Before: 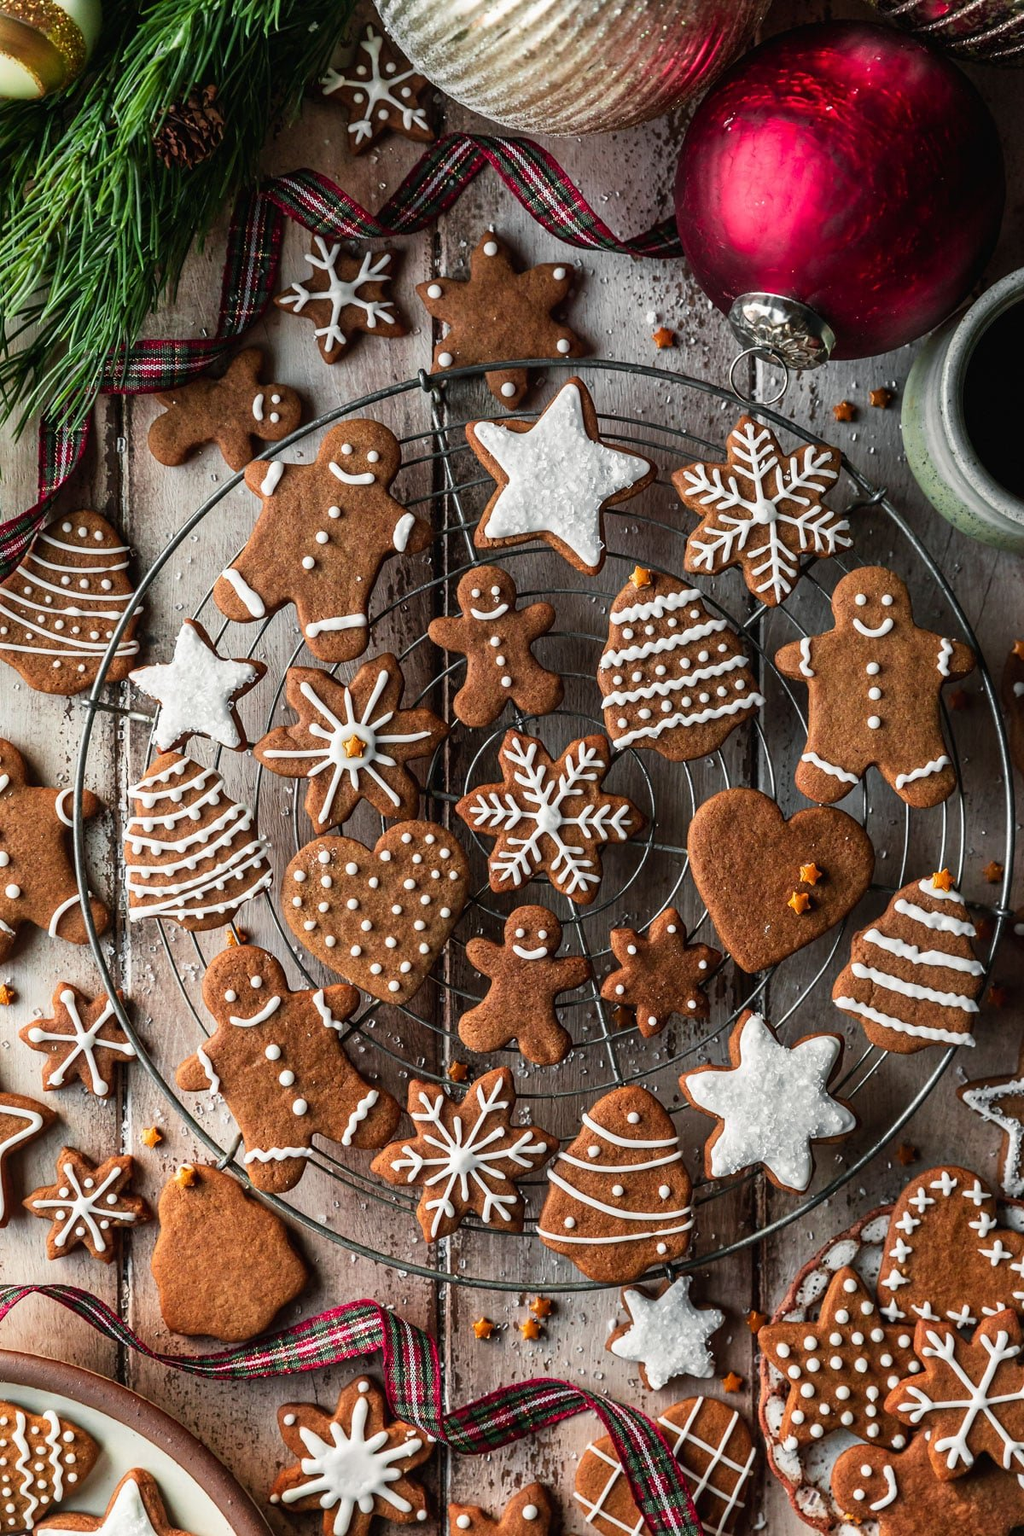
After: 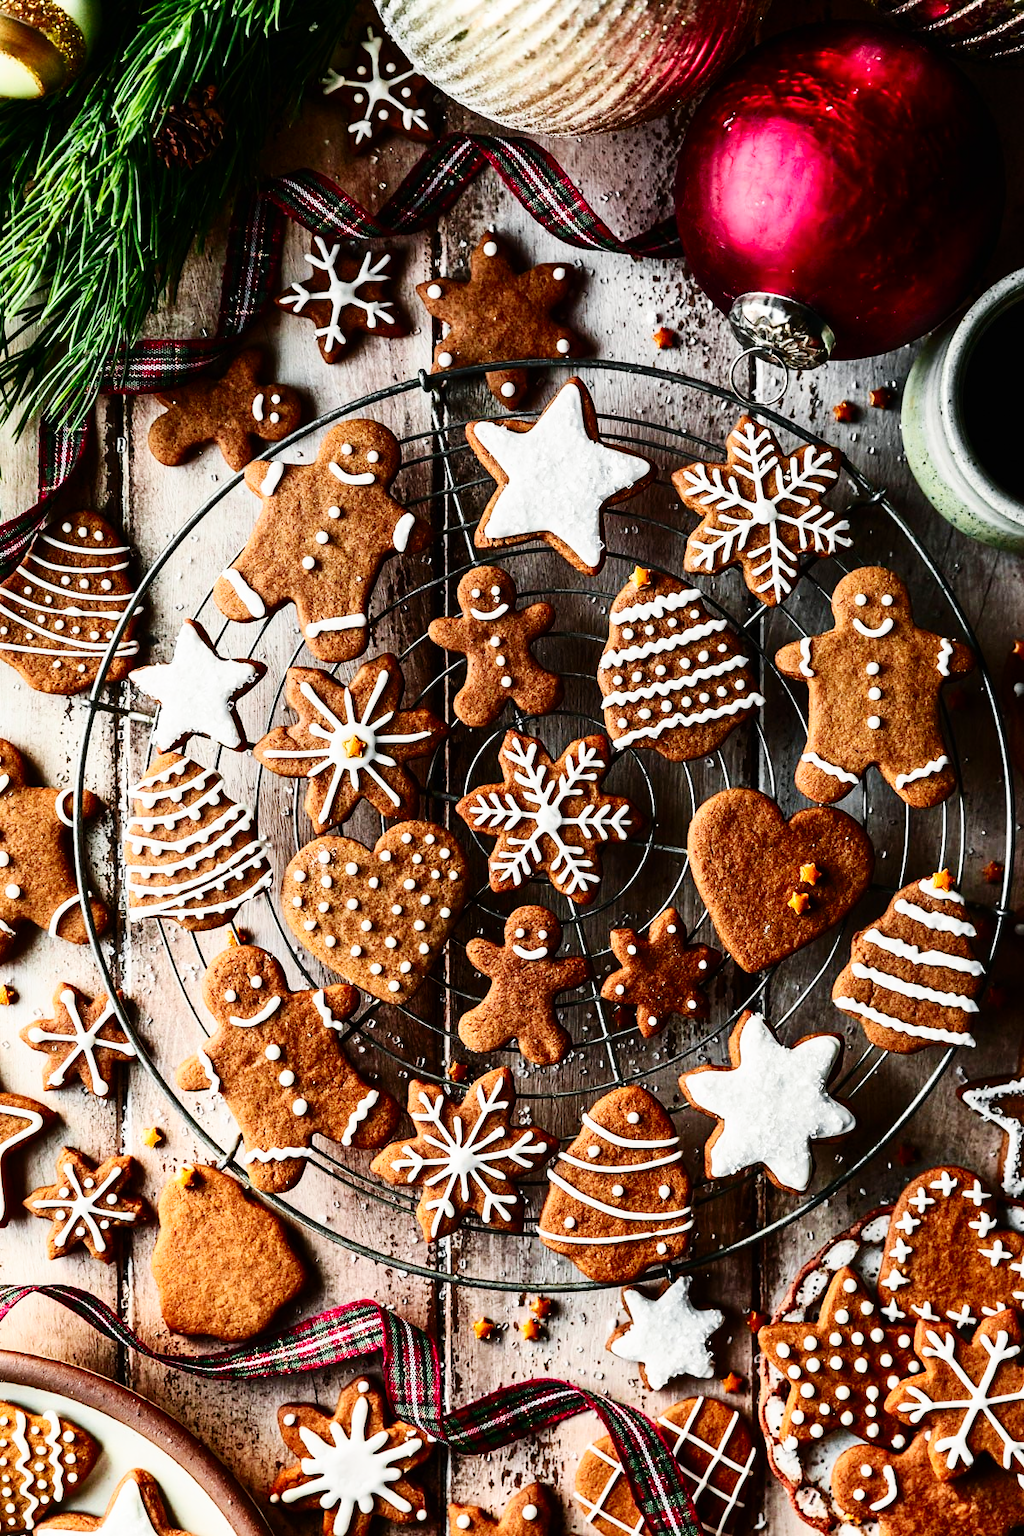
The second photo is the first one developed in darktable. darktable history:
base curve: curves: ch0 [(0, 0) (0.036, 0.025) (0.121, 0.166) (0.206, 0.329) (0.605, 0.79) (1, 1)], preserve colors none
contrast brightness saturation: contrast 0.279
